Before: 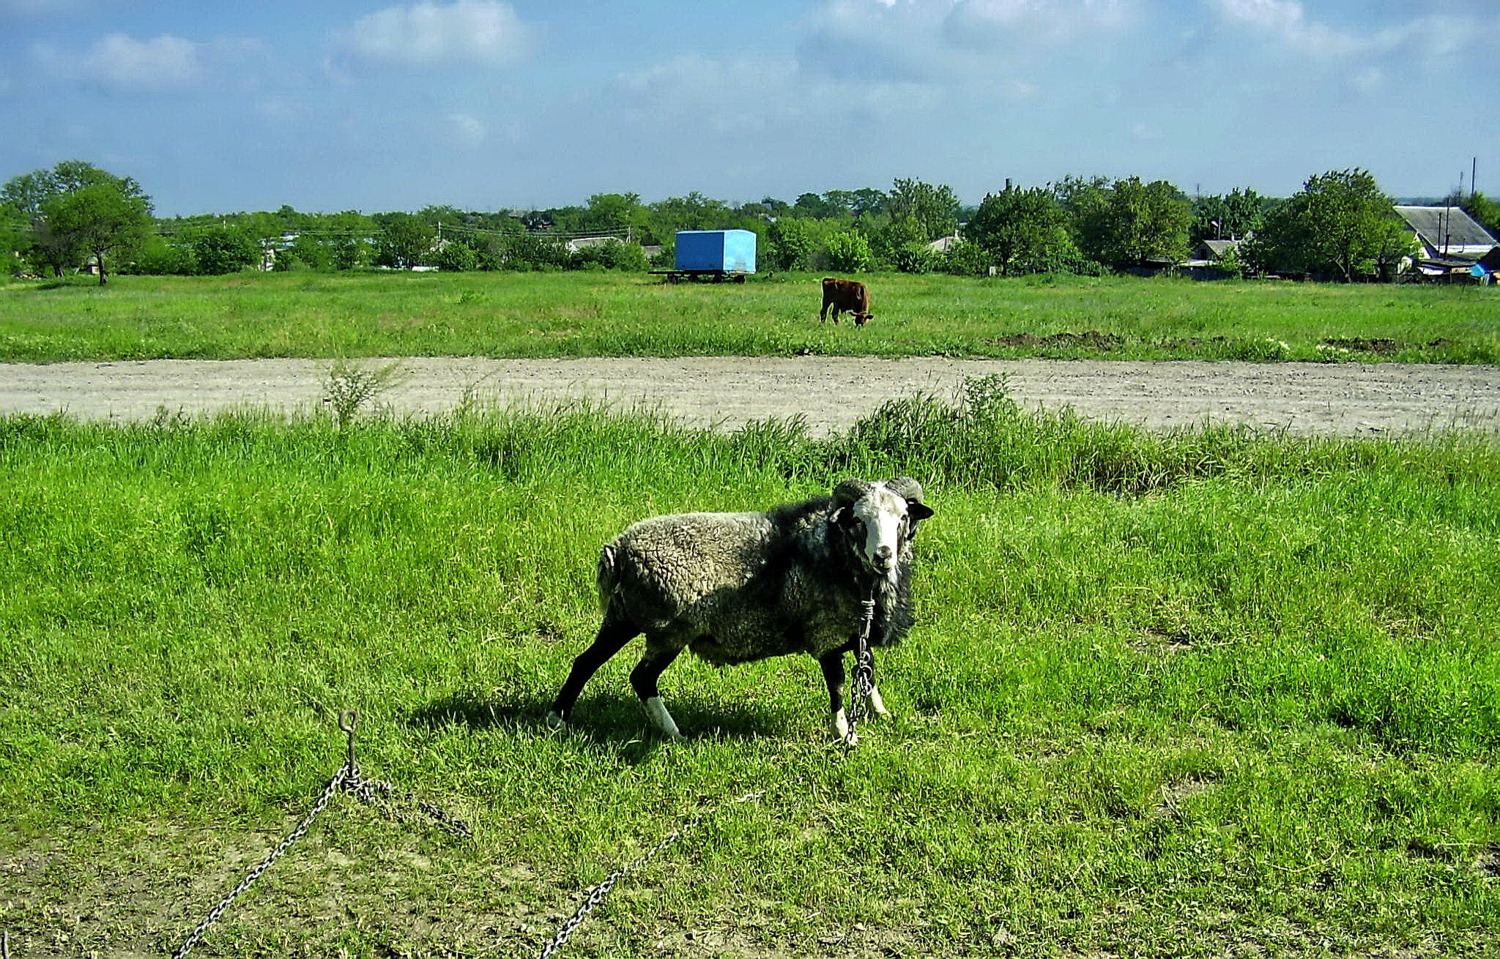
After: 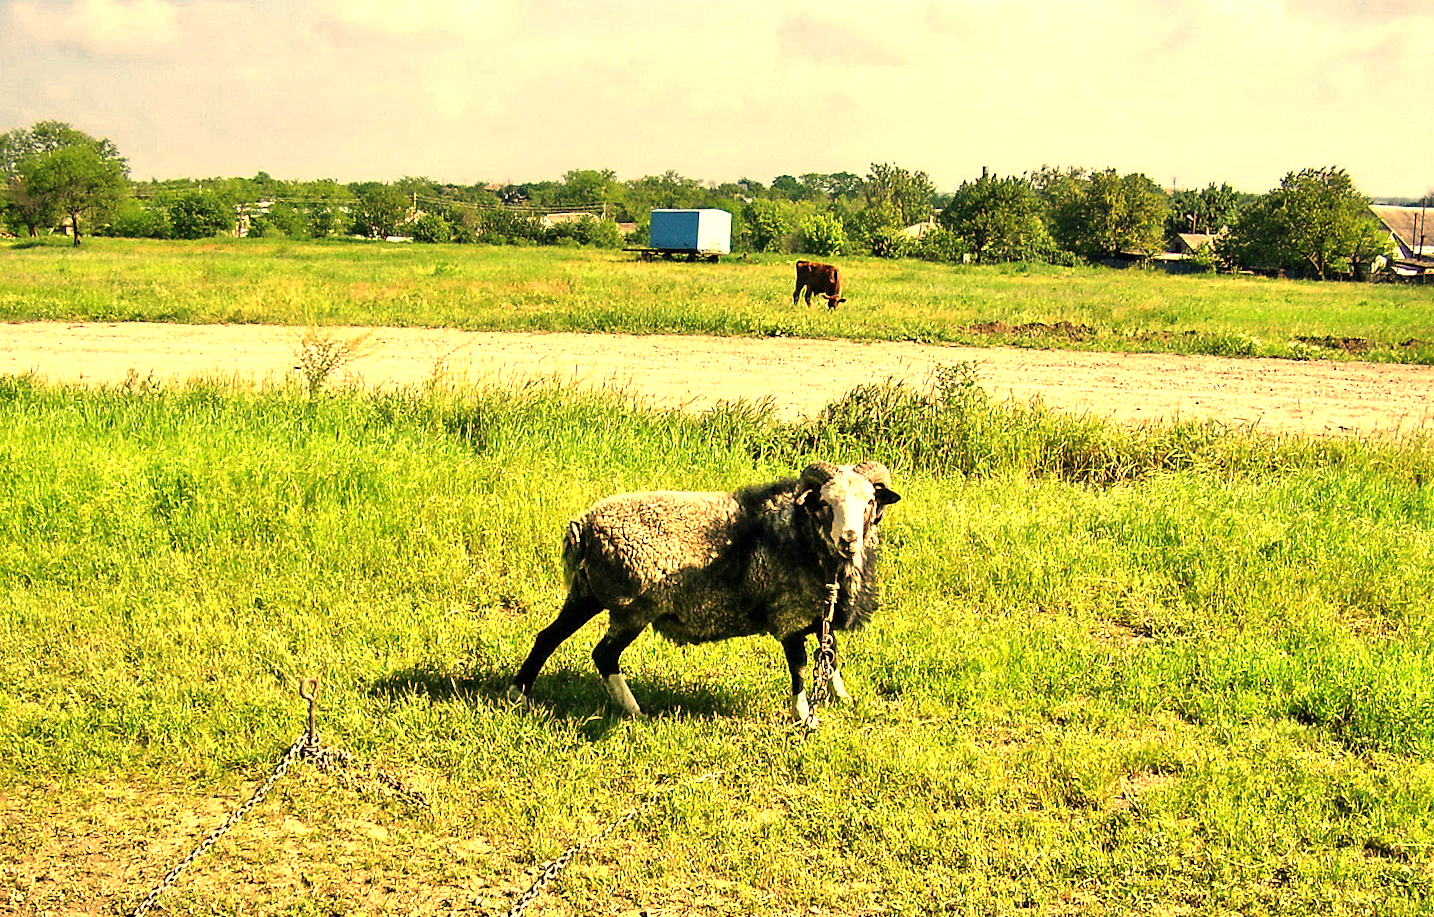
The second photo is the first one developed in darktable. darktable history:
white balance: red 1.467, blue 0.684
crop and rotate: angle -1.69°
exposure: black level correction 0, exposure 0.953 EV, compensate exposure bias true, compensate highlight preservation false
